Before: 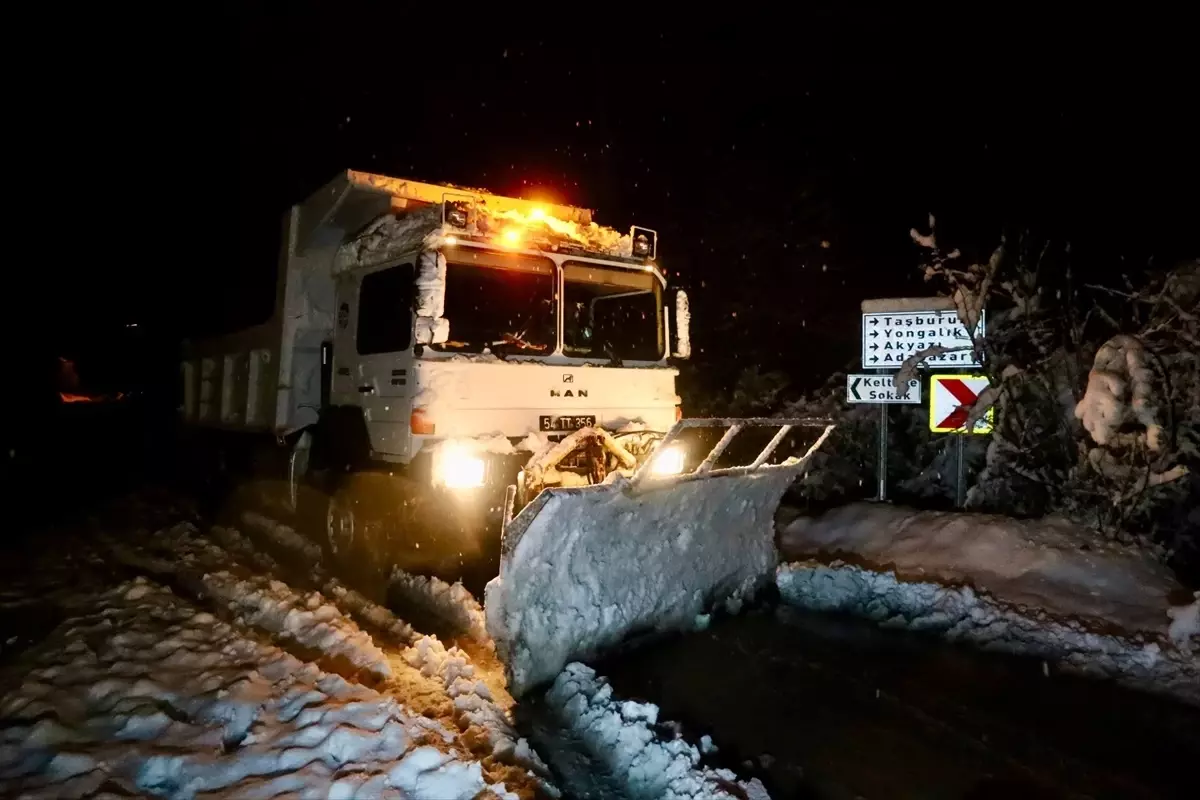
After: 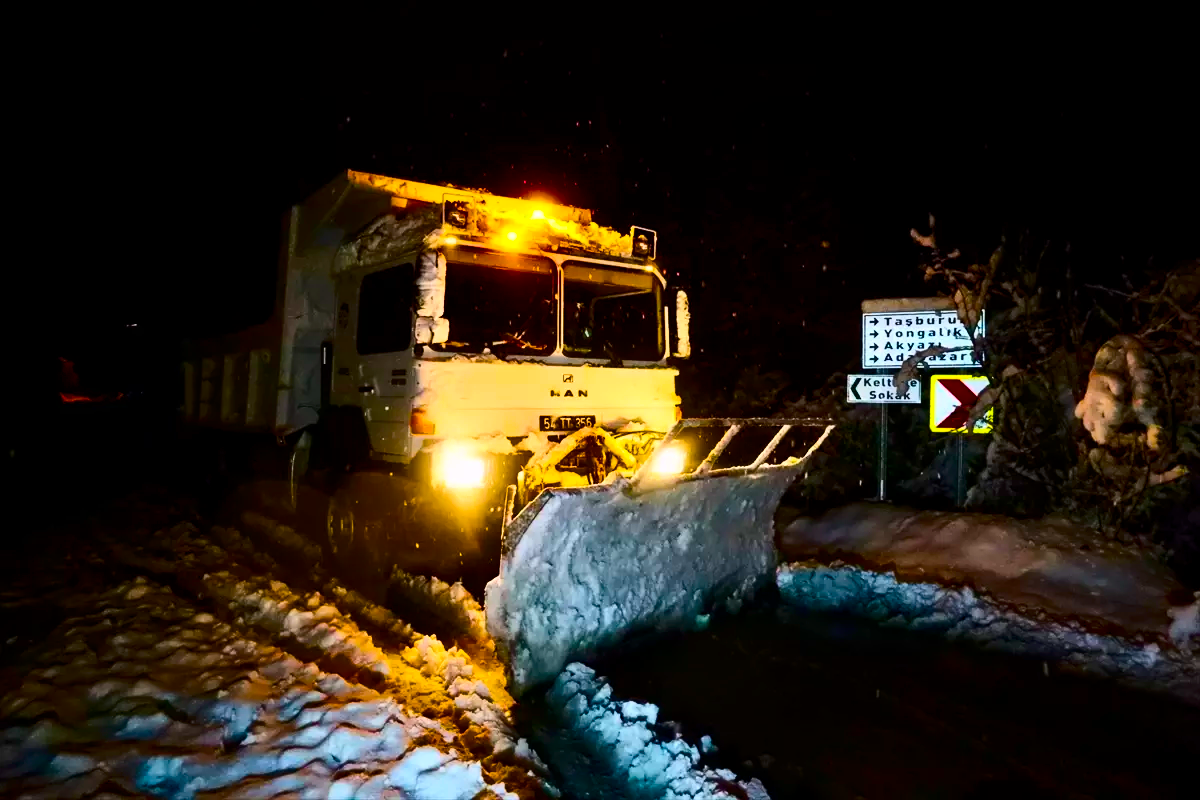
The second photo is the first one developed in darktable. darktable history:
contrast brightness saturation: contrast 0.295
color balance rgb: perceptual saturation grading › global saturation 99.553%, global vibrance 20%
tone equalizer: edges refinement/feathering 500, mask exposure compensation -1.57 EV, preserve details no
